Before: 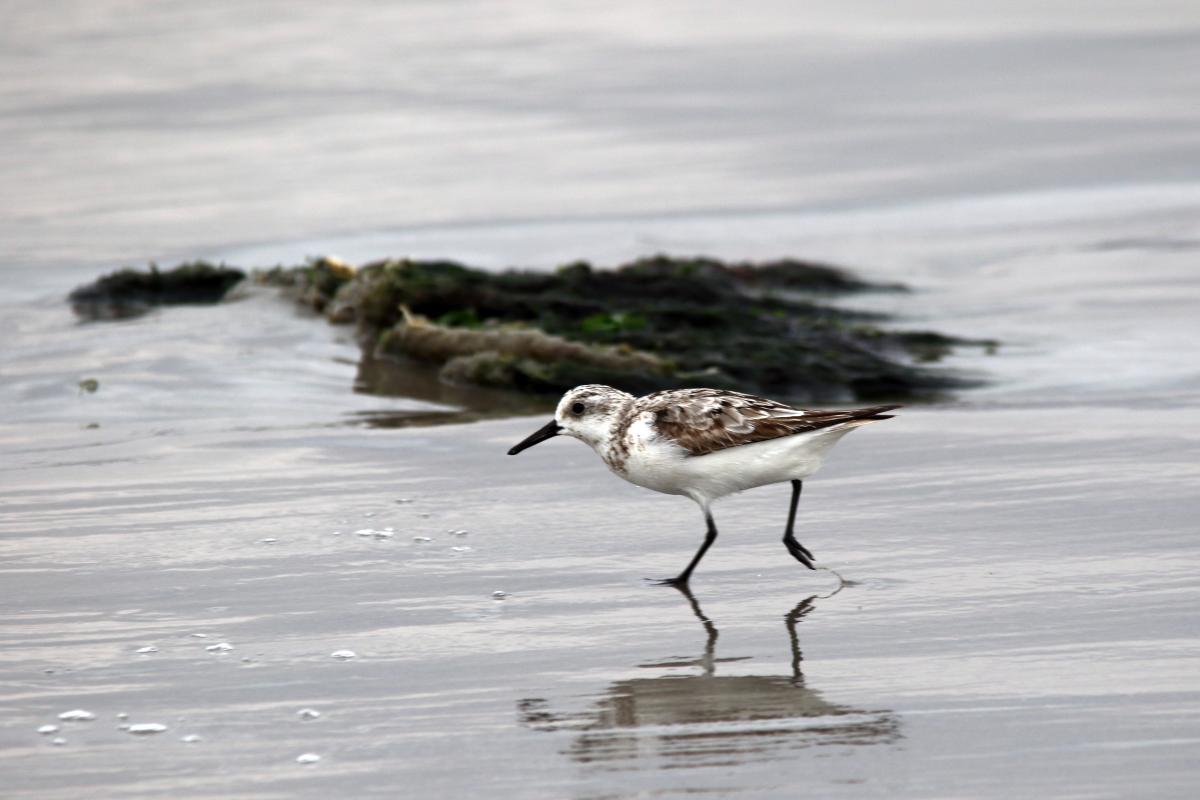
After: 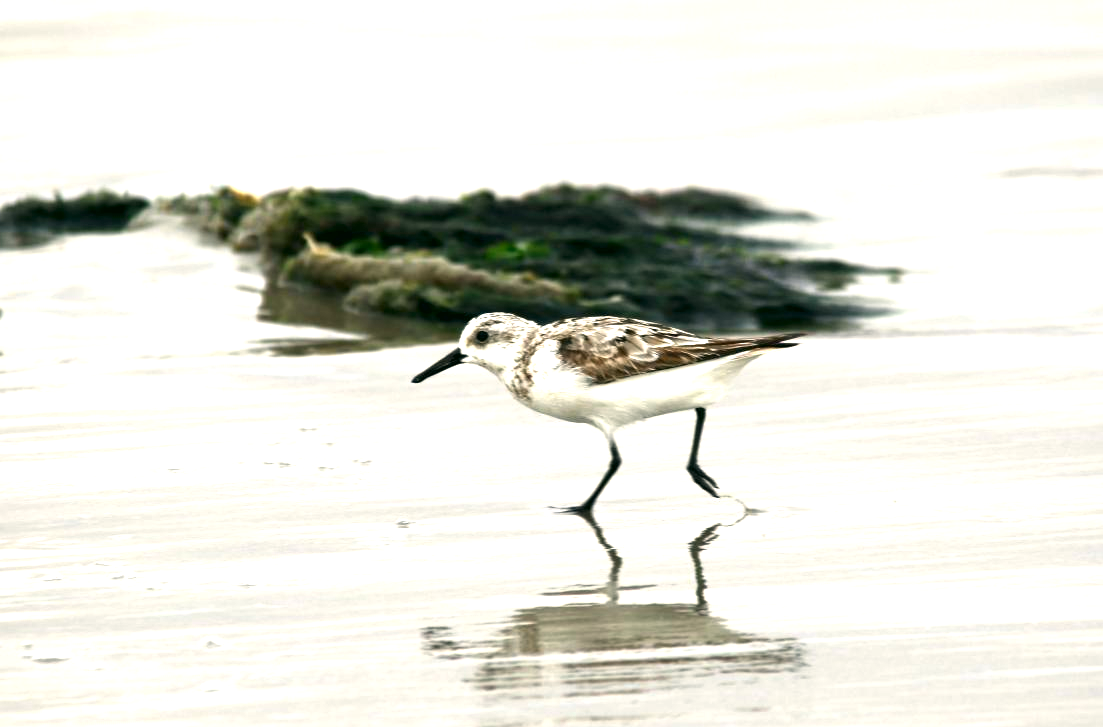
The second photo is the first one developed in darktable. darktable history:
exposure: black level correction 0, exposure 1.1 EV, compensate exposure bias true, compensate highlight preservation false
color correction: highlights a* -0.361, highlights b* 9.58, shadows a* -9.4, shadows b* 1.38
crop and rotate: left 8%, top 9.059%
